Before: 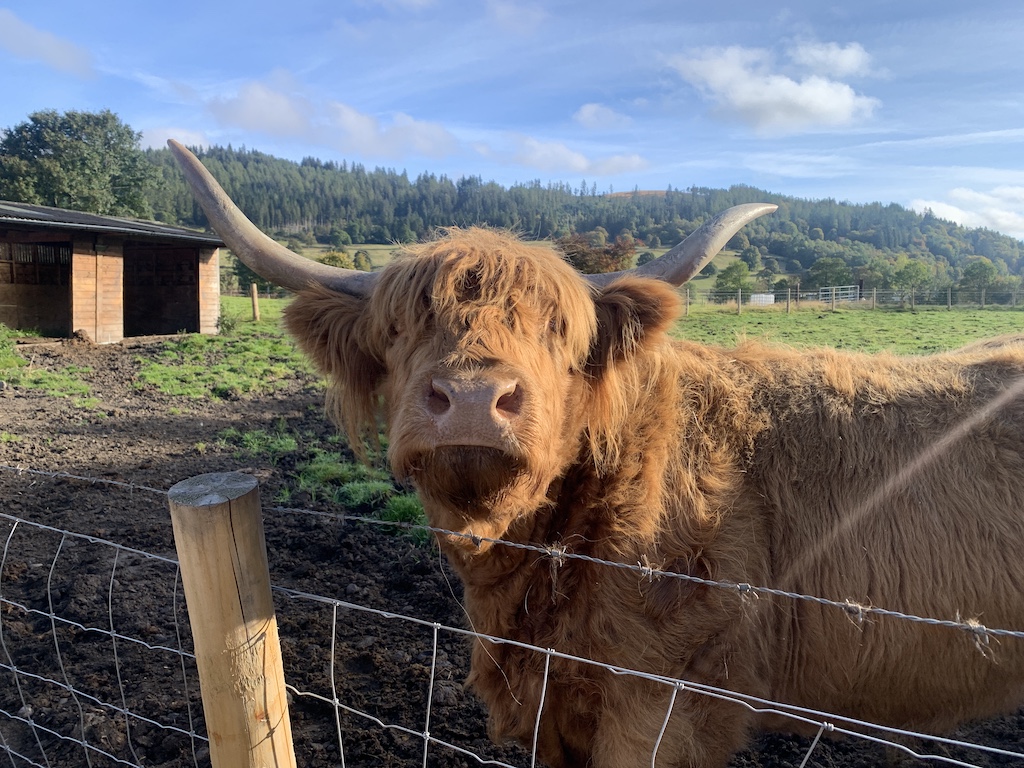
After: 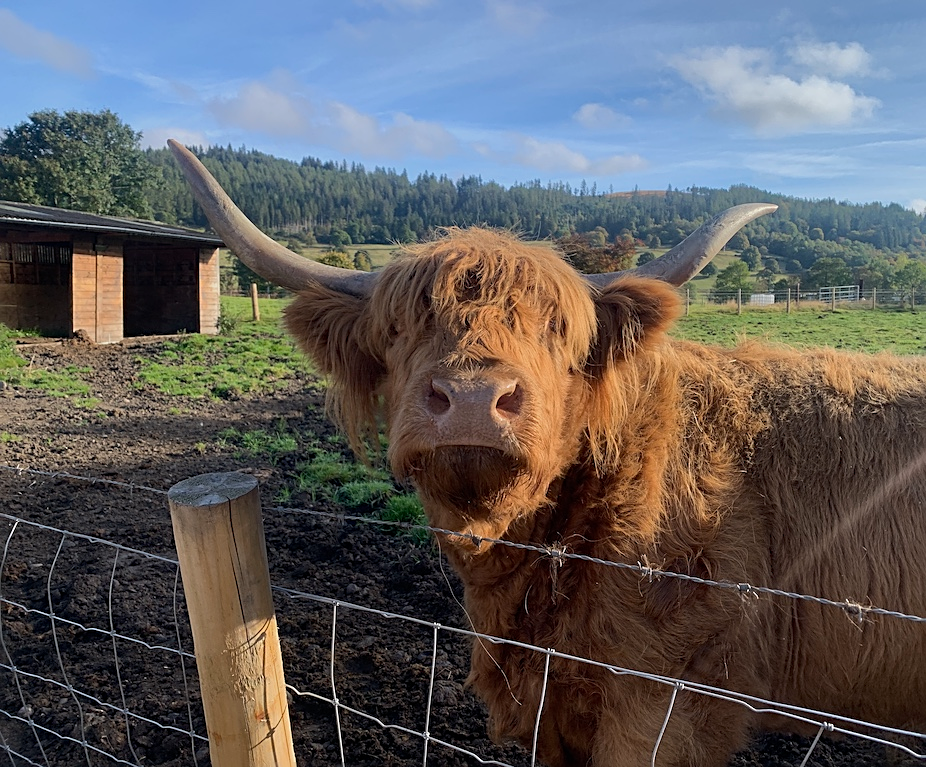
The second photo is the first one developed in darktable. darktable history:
sharpen: on, module defaults
crop: right 9.52%, bottom 0.039%
exposure: exposure -0.364 EV, compensate exposure bias true, compensate highlight preservation false
